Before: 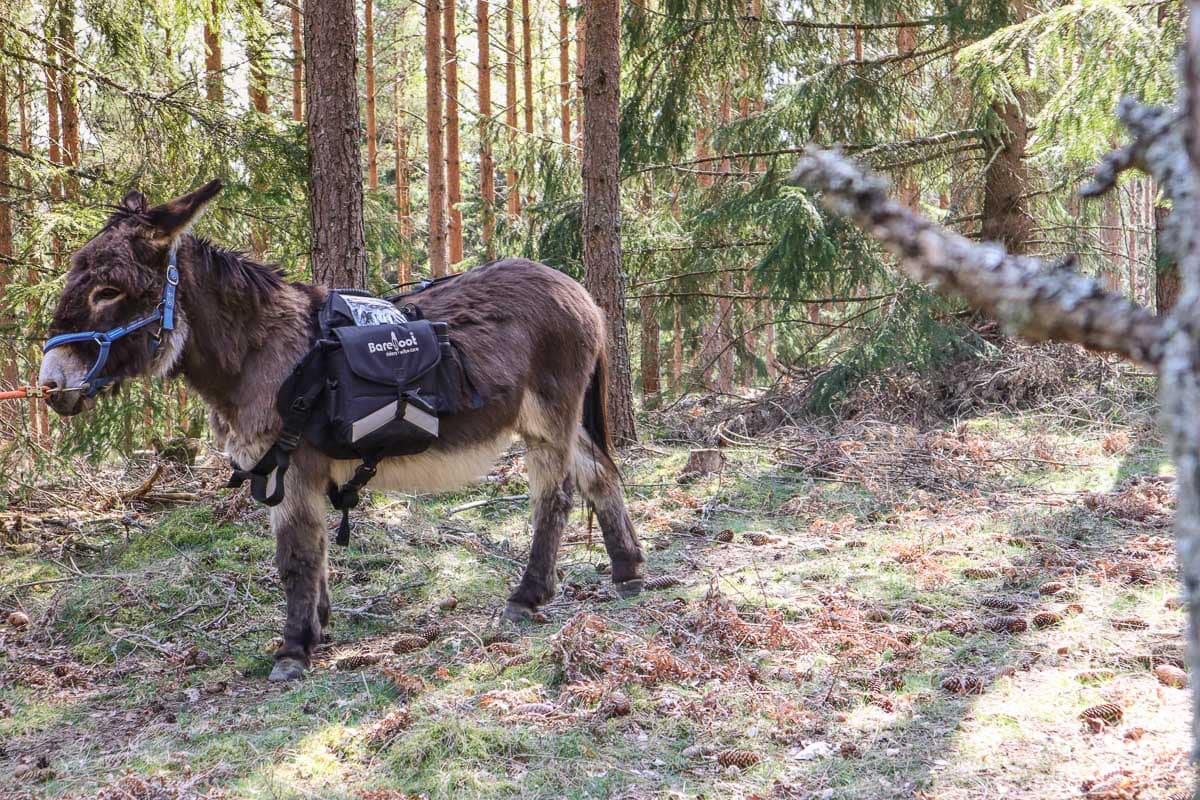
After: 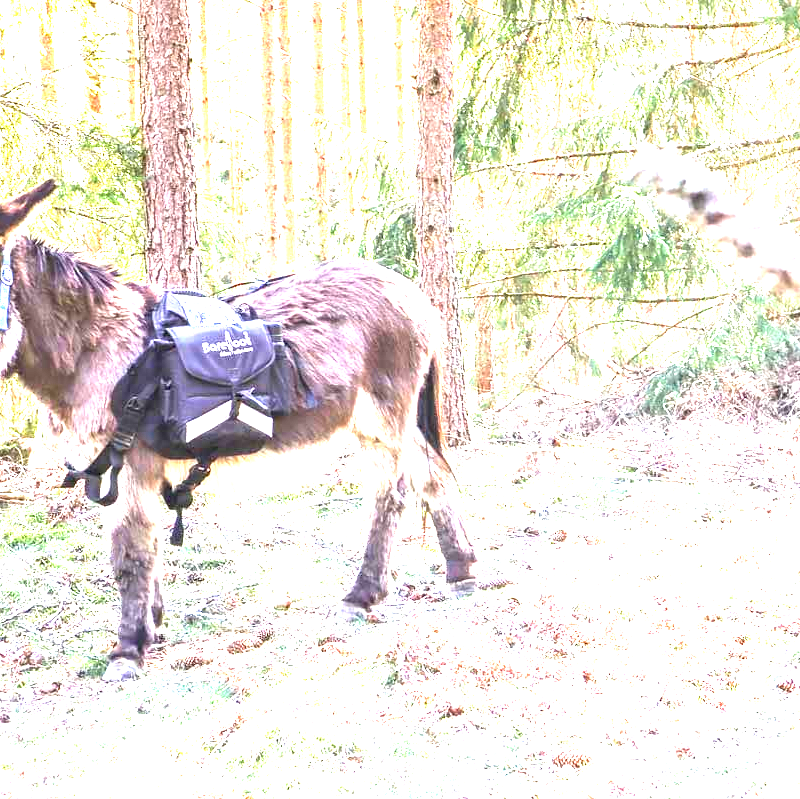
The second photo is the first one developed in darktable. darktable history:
exposure: exposure 3.093 EV, compensate exposure bias true, compensate highlight preservation false
levels: white 99.9%
crop and rotate: left 13.84%, right 19.466%
